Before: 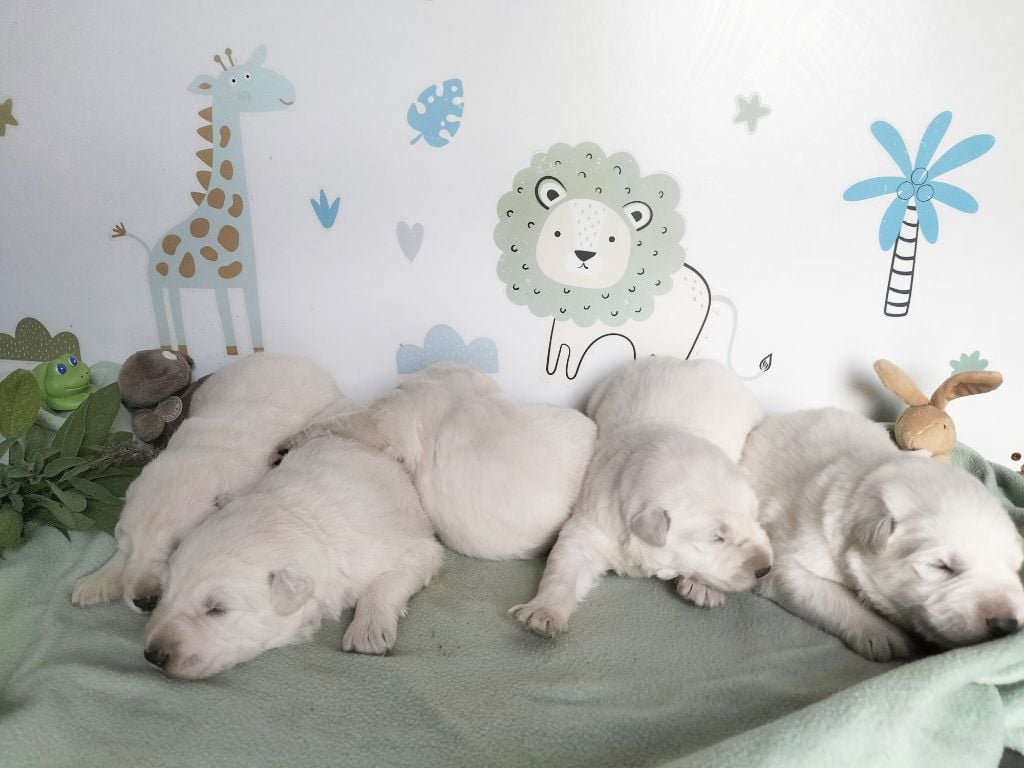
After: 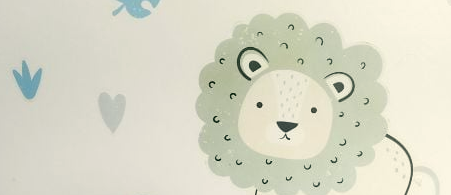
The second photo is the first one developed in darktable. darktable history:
color correction: highlights a* -0.342, highlights b* 9.59, shadows a* -8.83, shadows b* 1.13
crop: left 29.102%, top 16.835%, right 26.818%, bottom 57.661%
